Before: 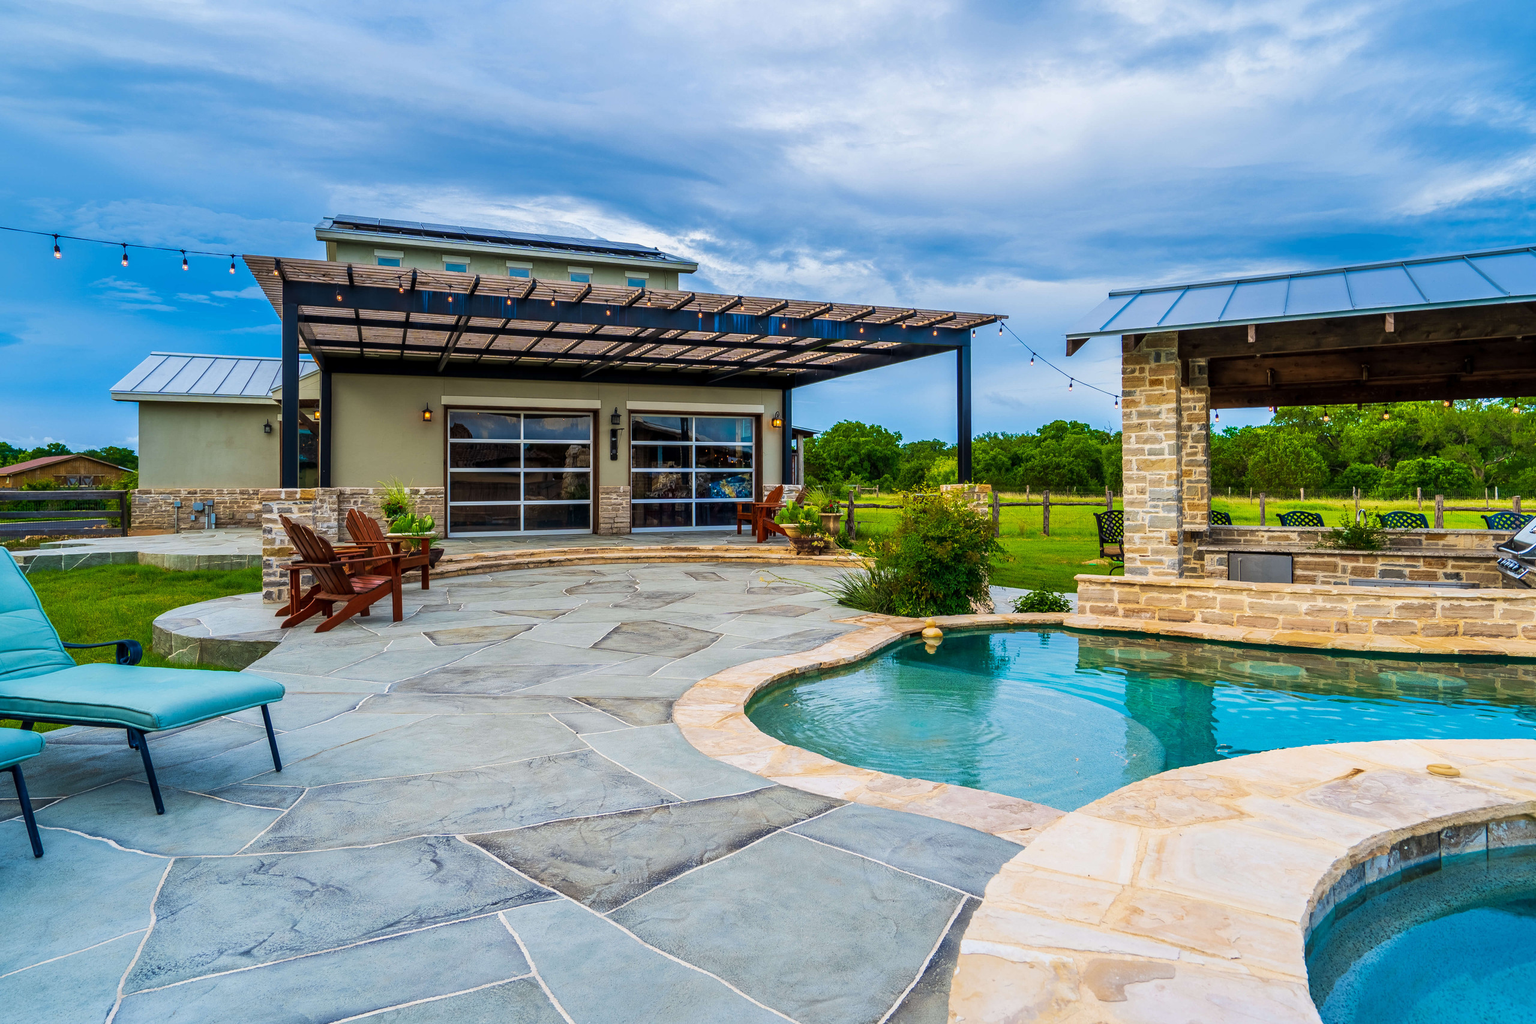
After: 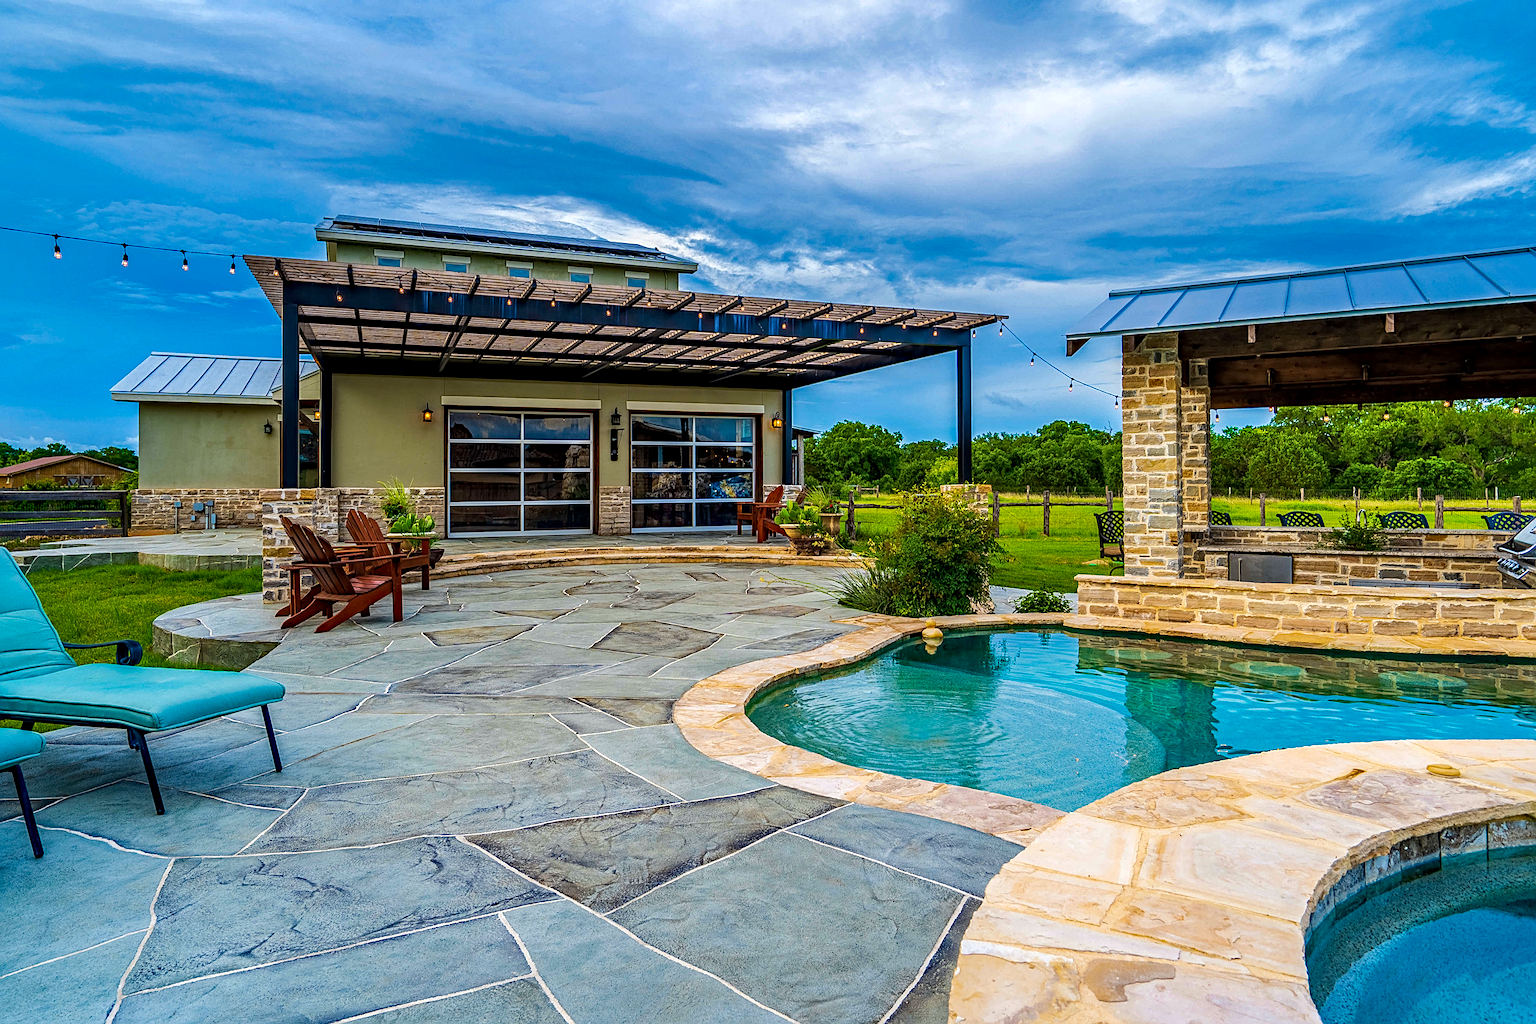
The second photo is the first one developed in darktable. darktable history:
sharpen: on, module defaults
haze removal: strength 0.5, distance 0.43, compatibility mode true, adaptive false
local contrast: on, module defaults
